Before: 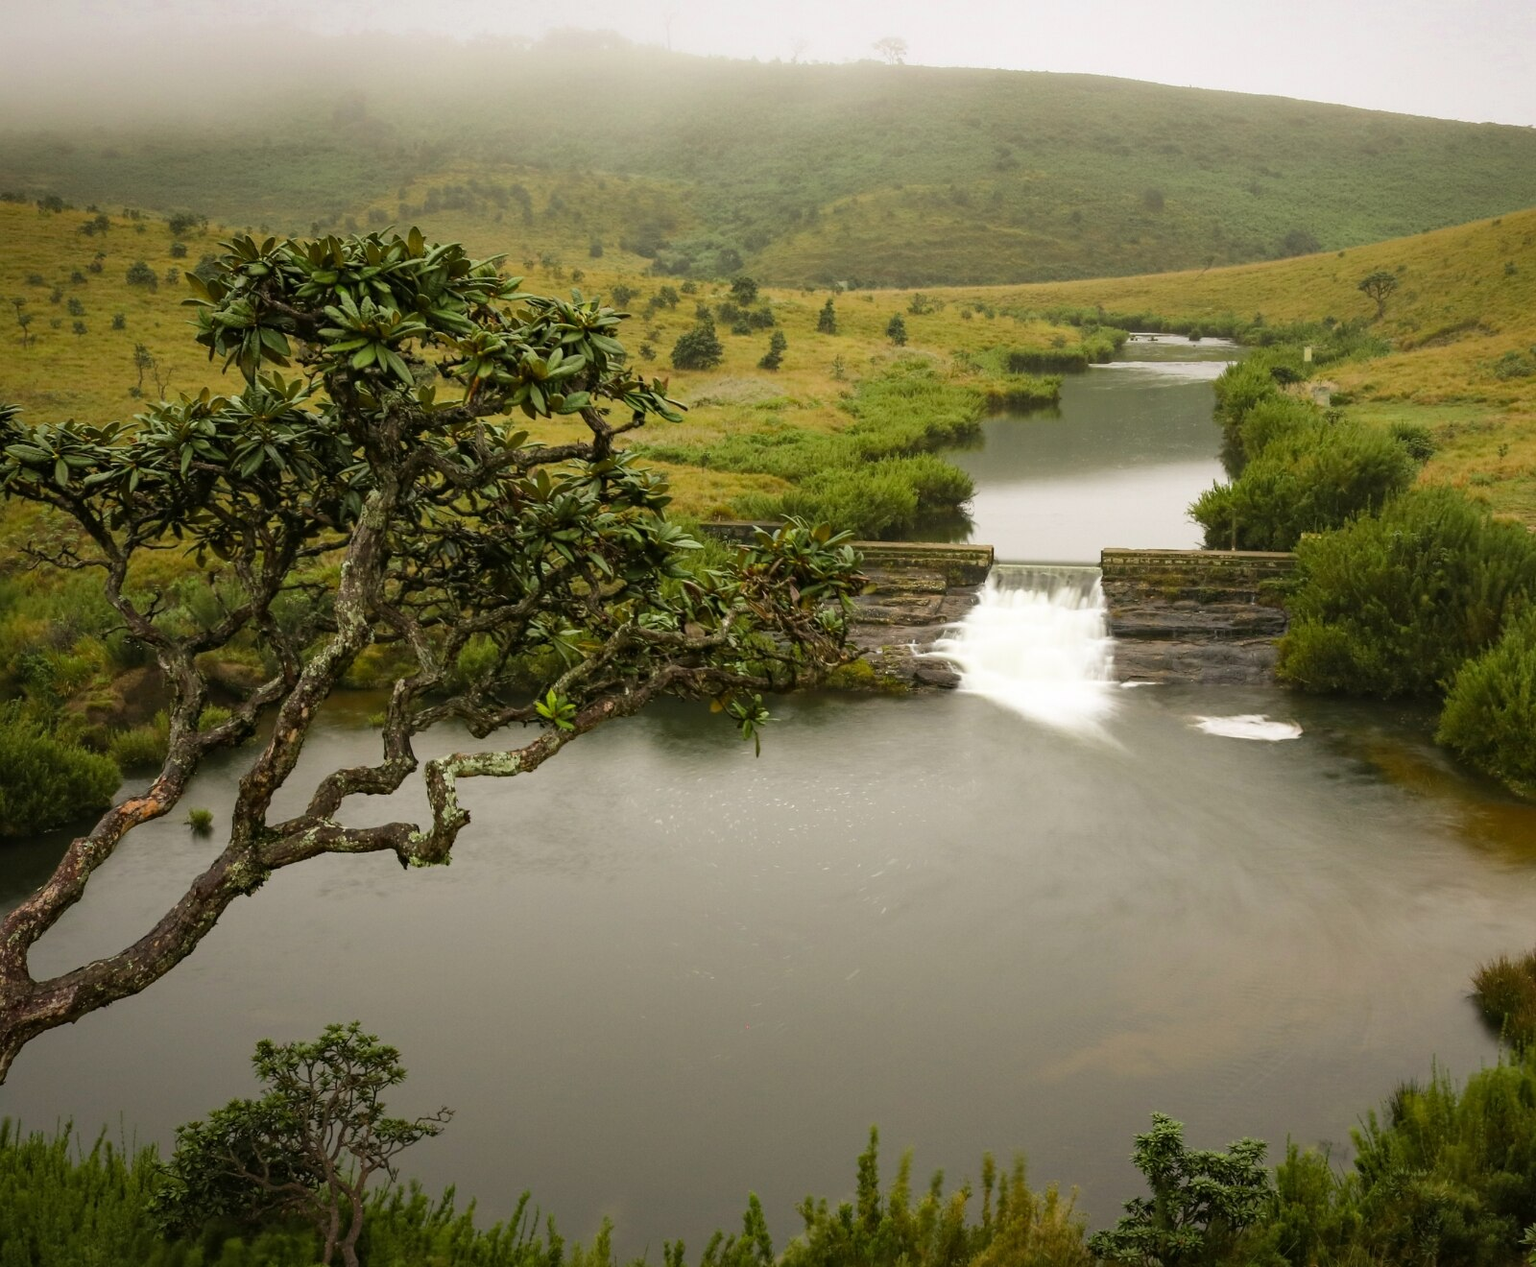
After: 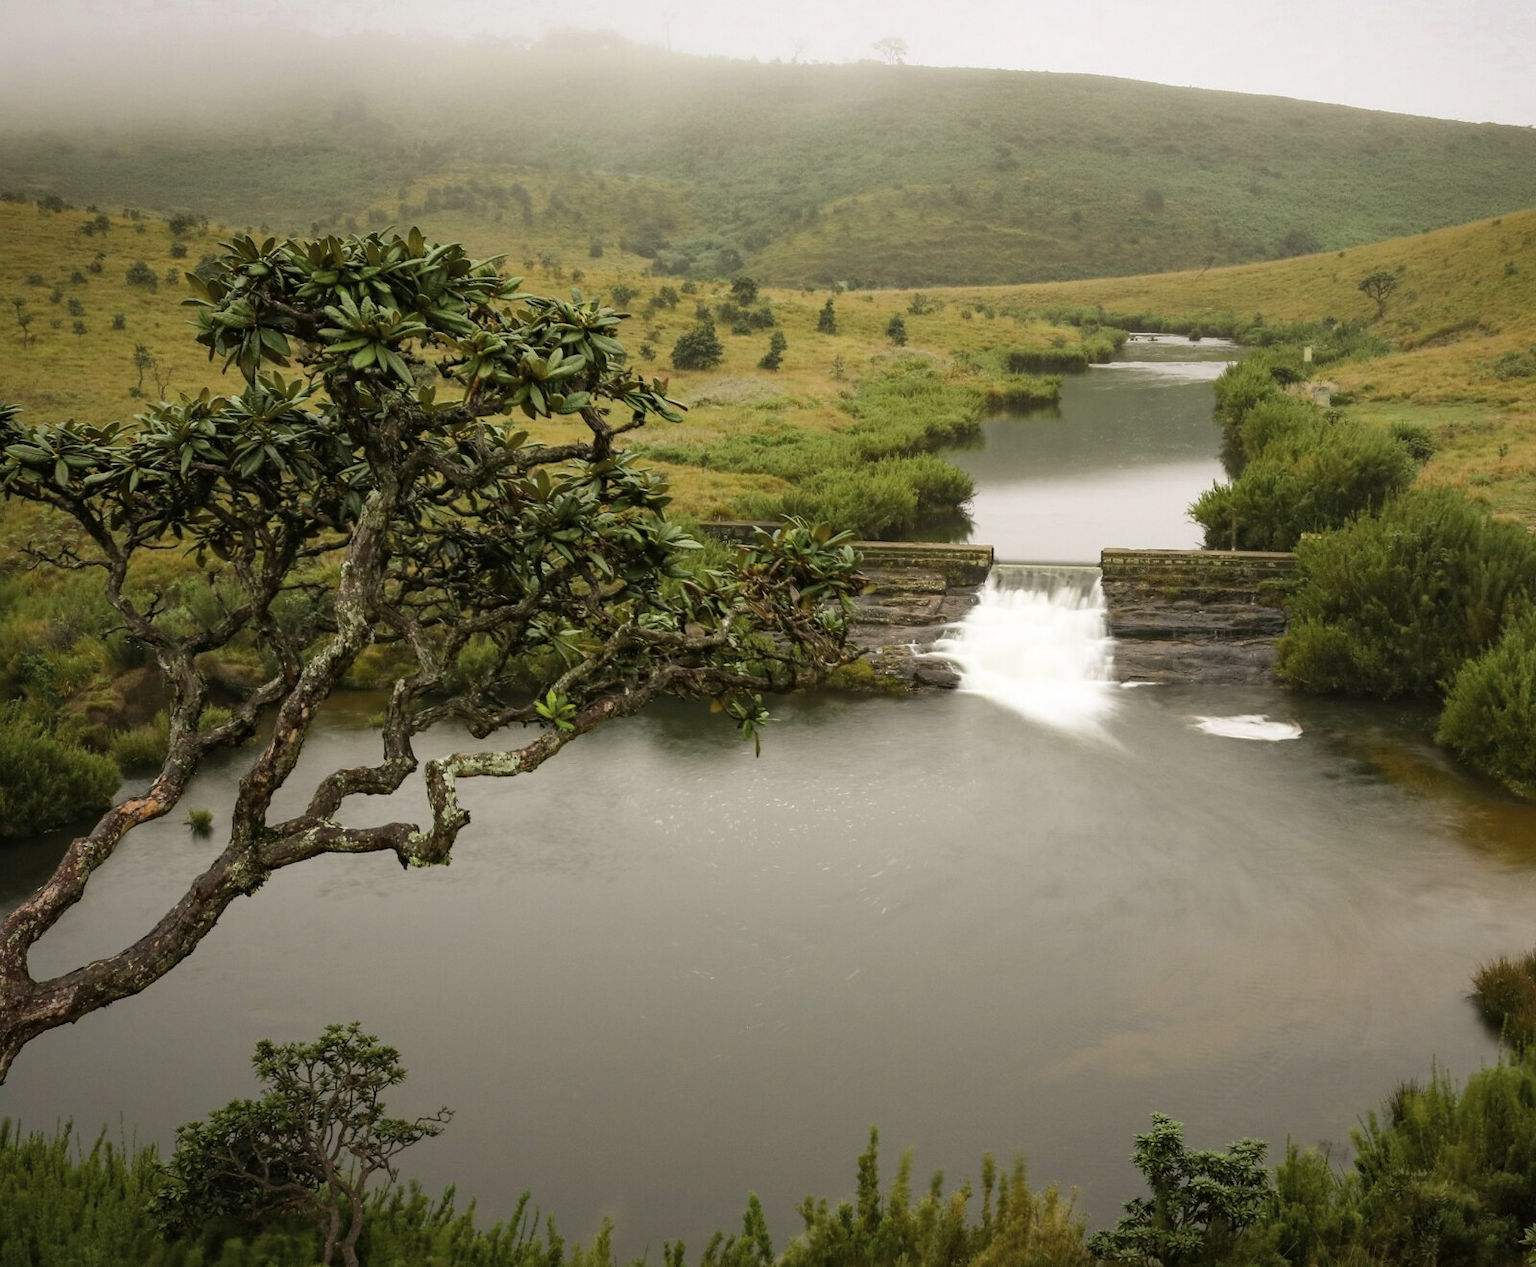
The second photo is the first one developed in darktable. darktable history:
contrast brightness saturation: saturation -0.17
white balance: emerald 1
